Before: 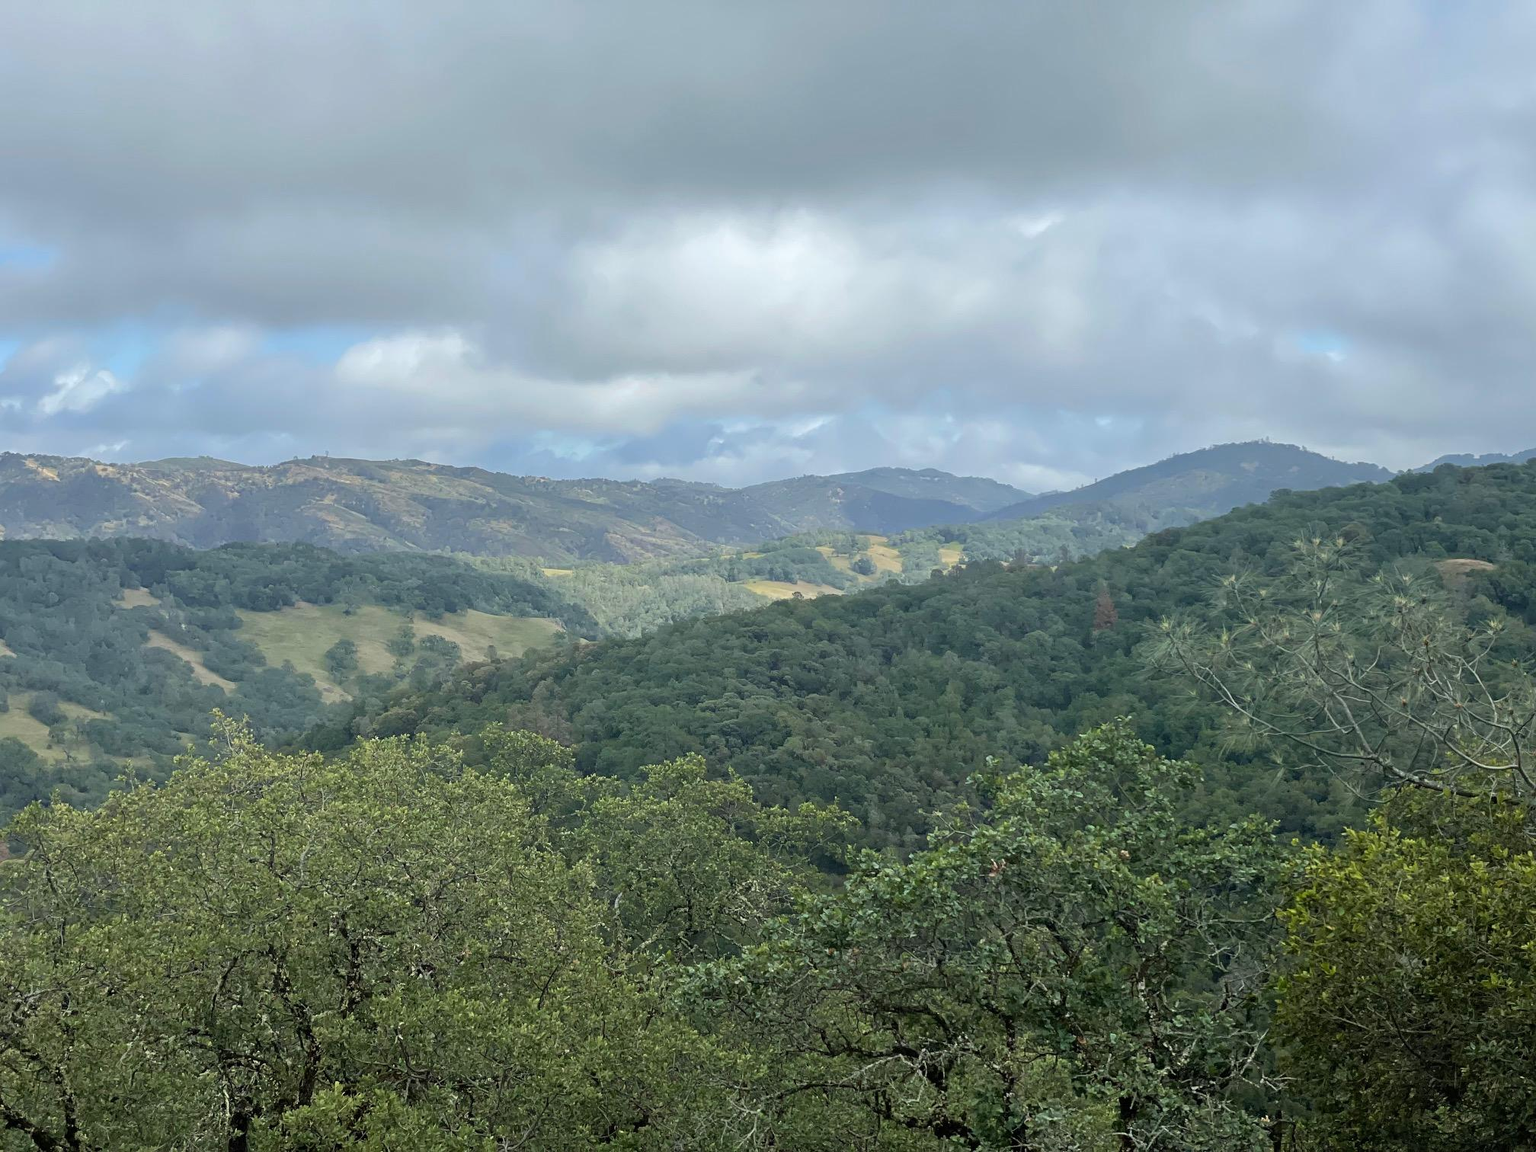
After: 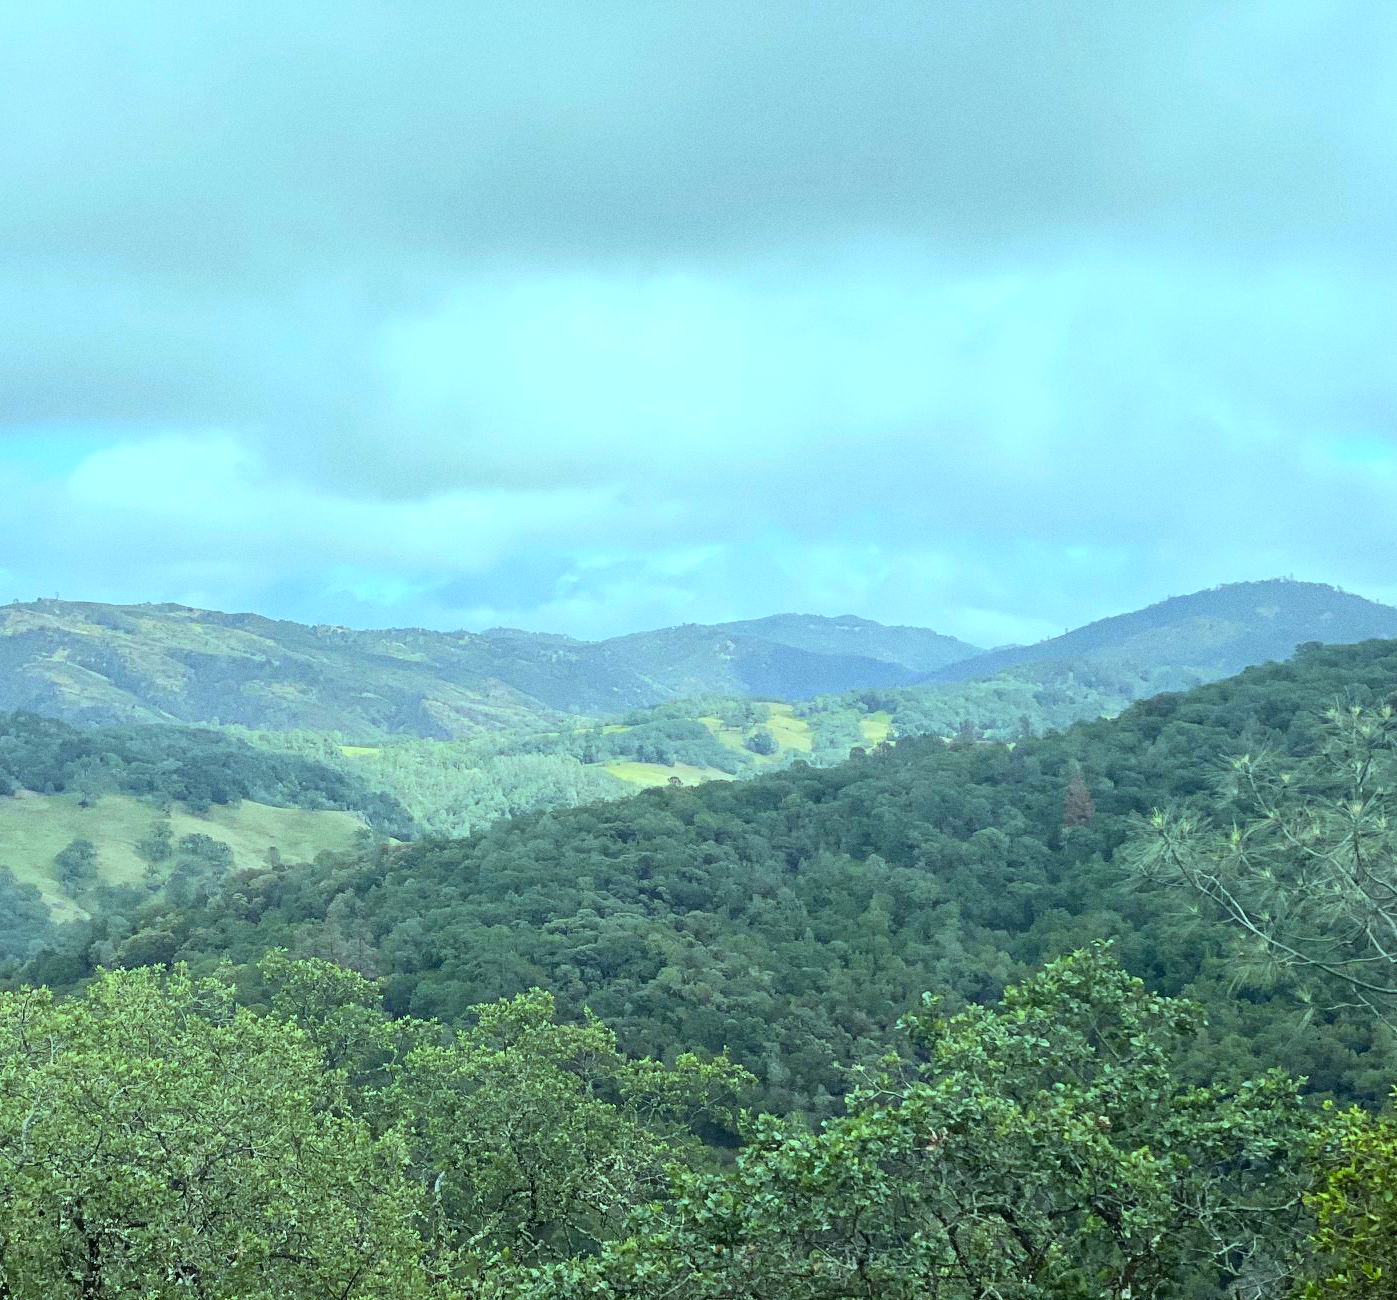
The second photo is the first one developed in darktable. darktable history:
contrast brightness saturation: contrast 0.2, brightness 0.16, saturation 0.22
grain: coarseness 0.09 ISO
color balance: mode lift, gamma, gain (sRGB), lift [0.997, 0.979, 1.021, 1.011], gamma [1, 1.084, 0.916, 0.998], gain [1, 0.87, 1.13, 1.101], contrast 4.55%, contrast fulcrum 38.24%, output saturation 104.09%
crop: left 18.479%, right 12.2%, bottom 13.971%
